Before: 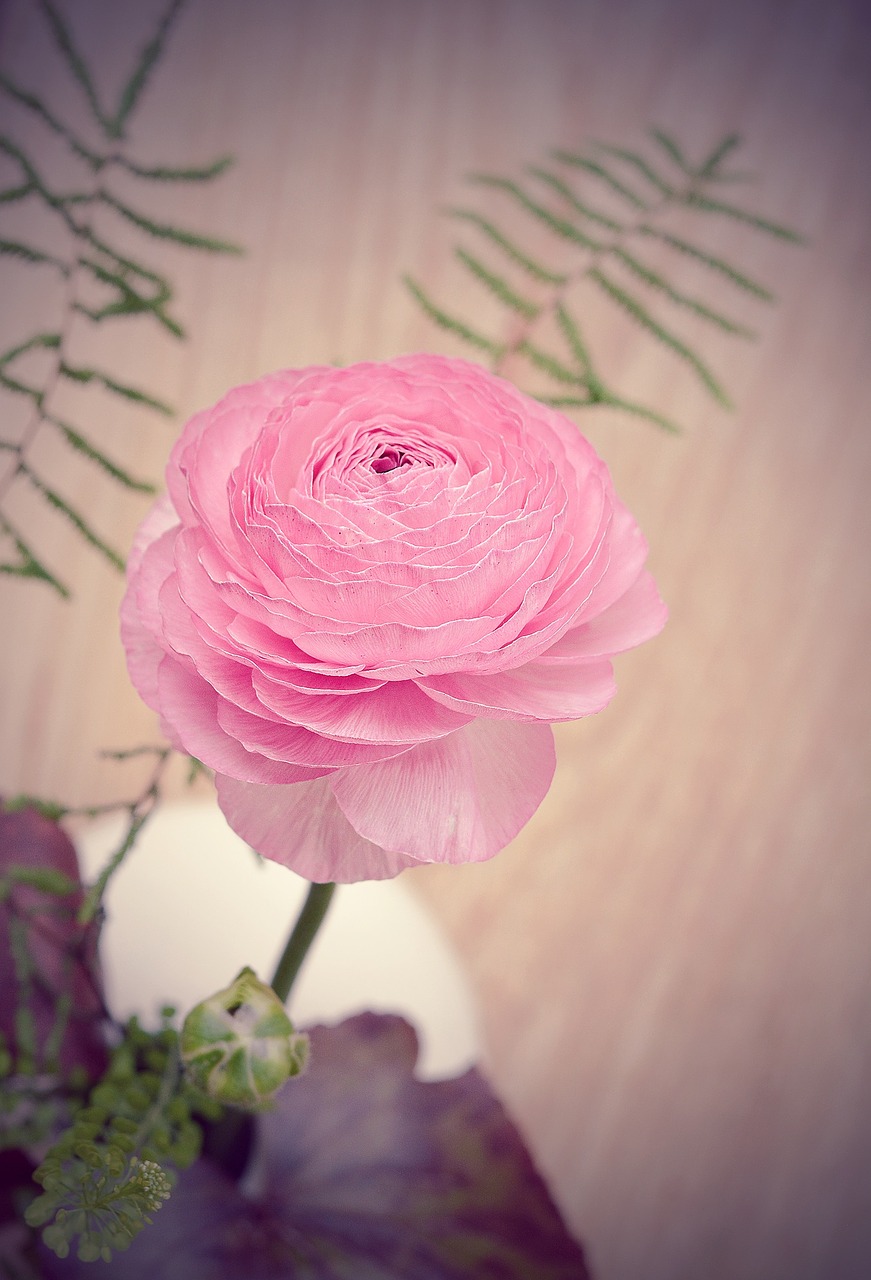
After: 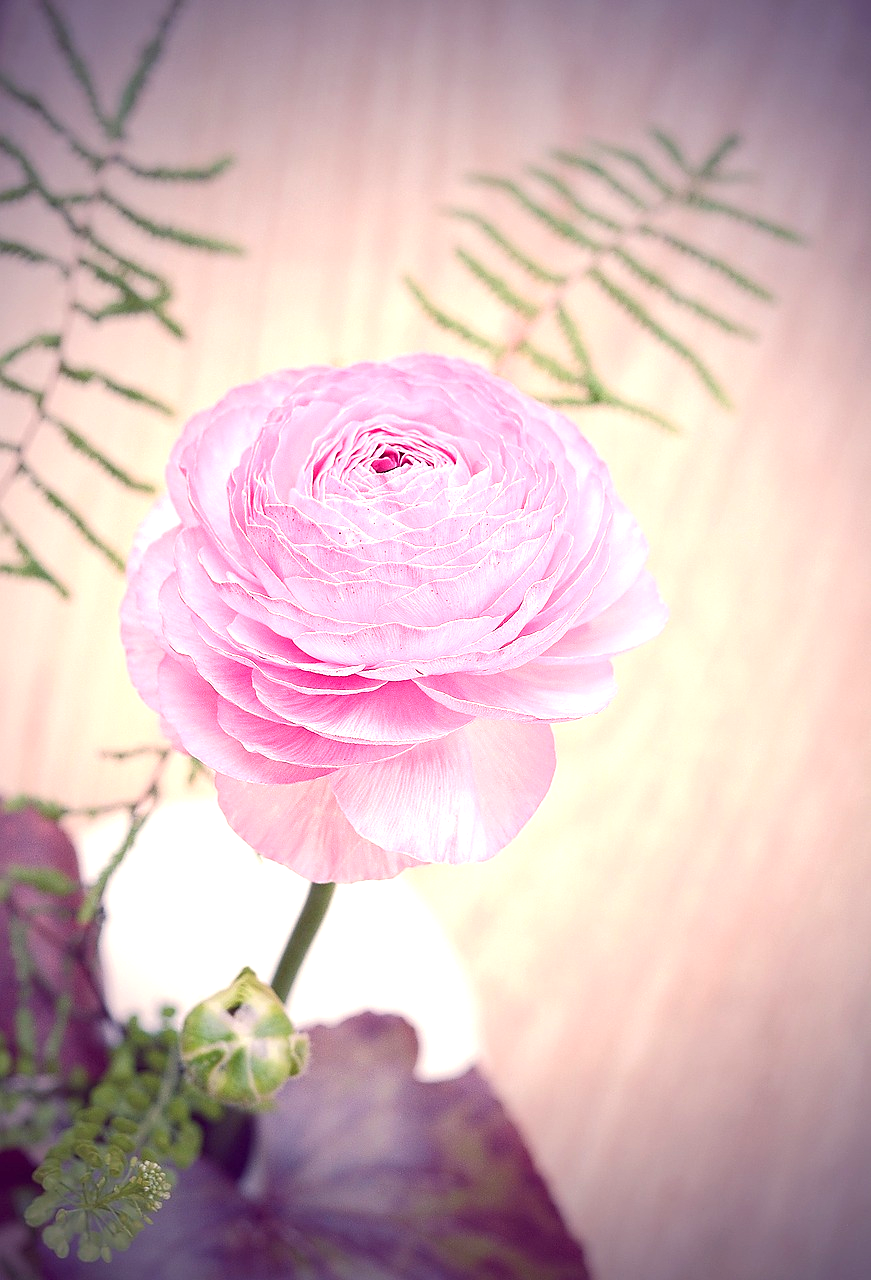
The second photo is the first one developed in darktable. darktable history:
sharpen: radius 1.812, amount 0.391, threshold 1.443
exposure: exposure 1 EV, compensate highlight preservation false
